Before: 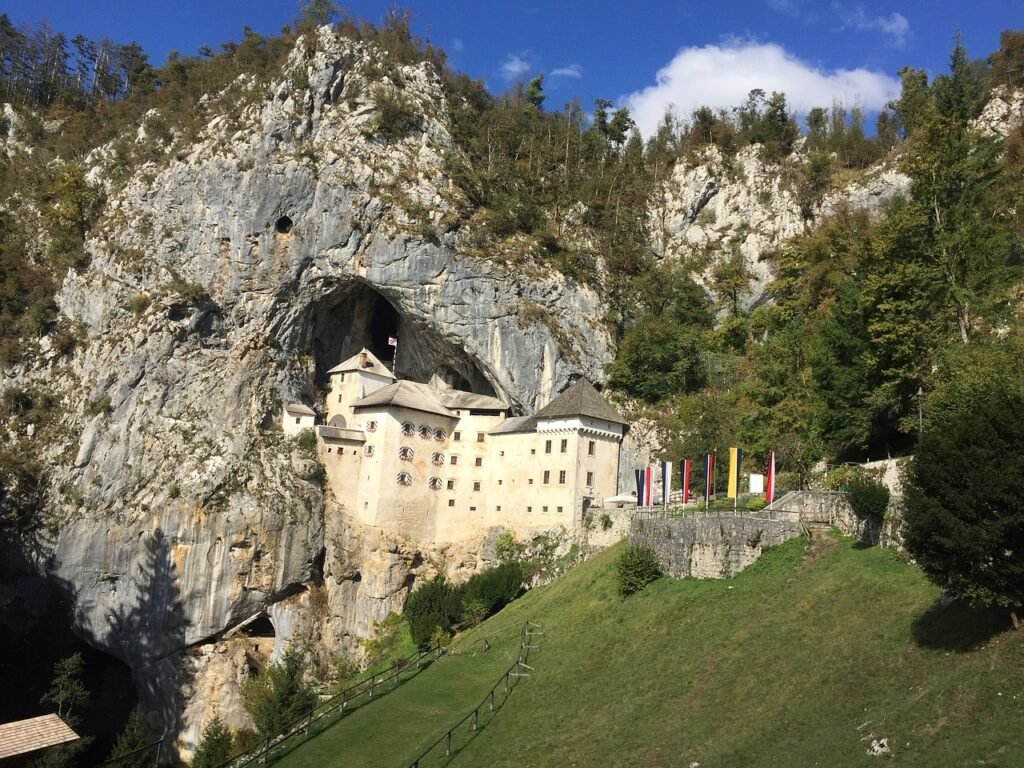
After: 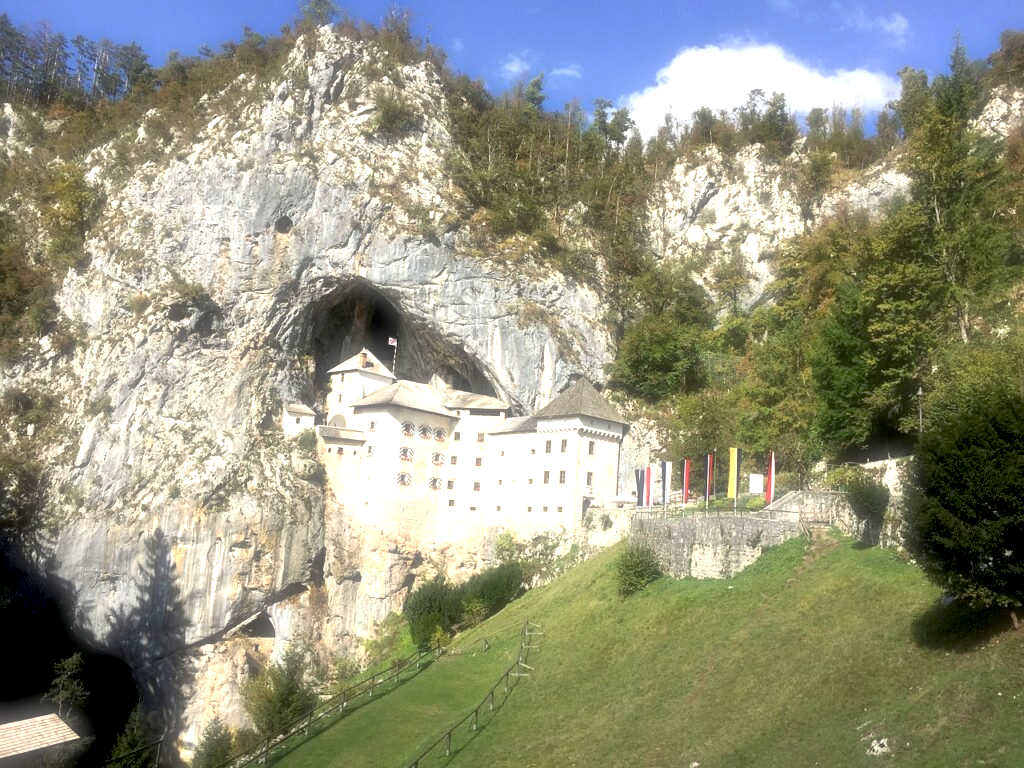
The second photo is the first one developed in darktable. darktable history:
soften: size 60.24%, saturation 65.46%, brightness 0.506 EV, mix 25.7%
exposure: black level correction 0.008, exposure 0.979 EV, compensate highlight preservation false
